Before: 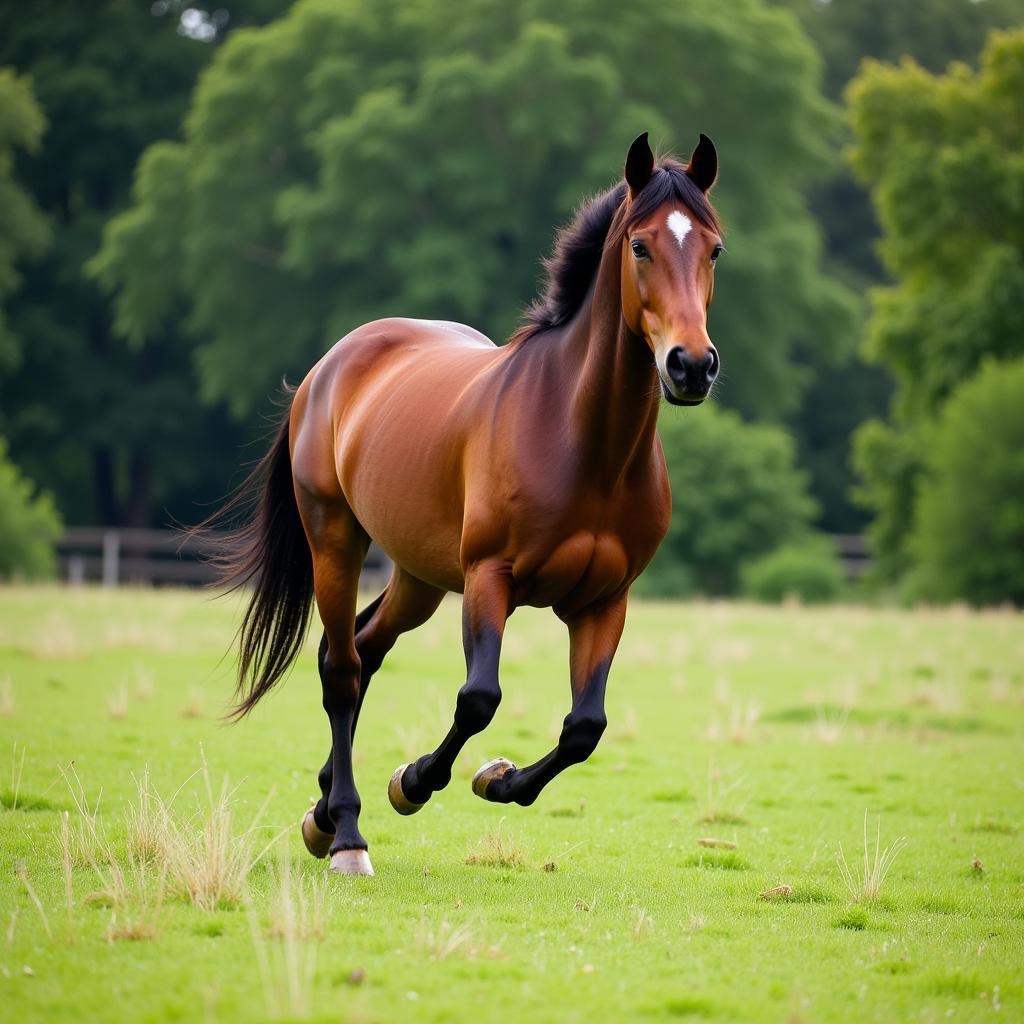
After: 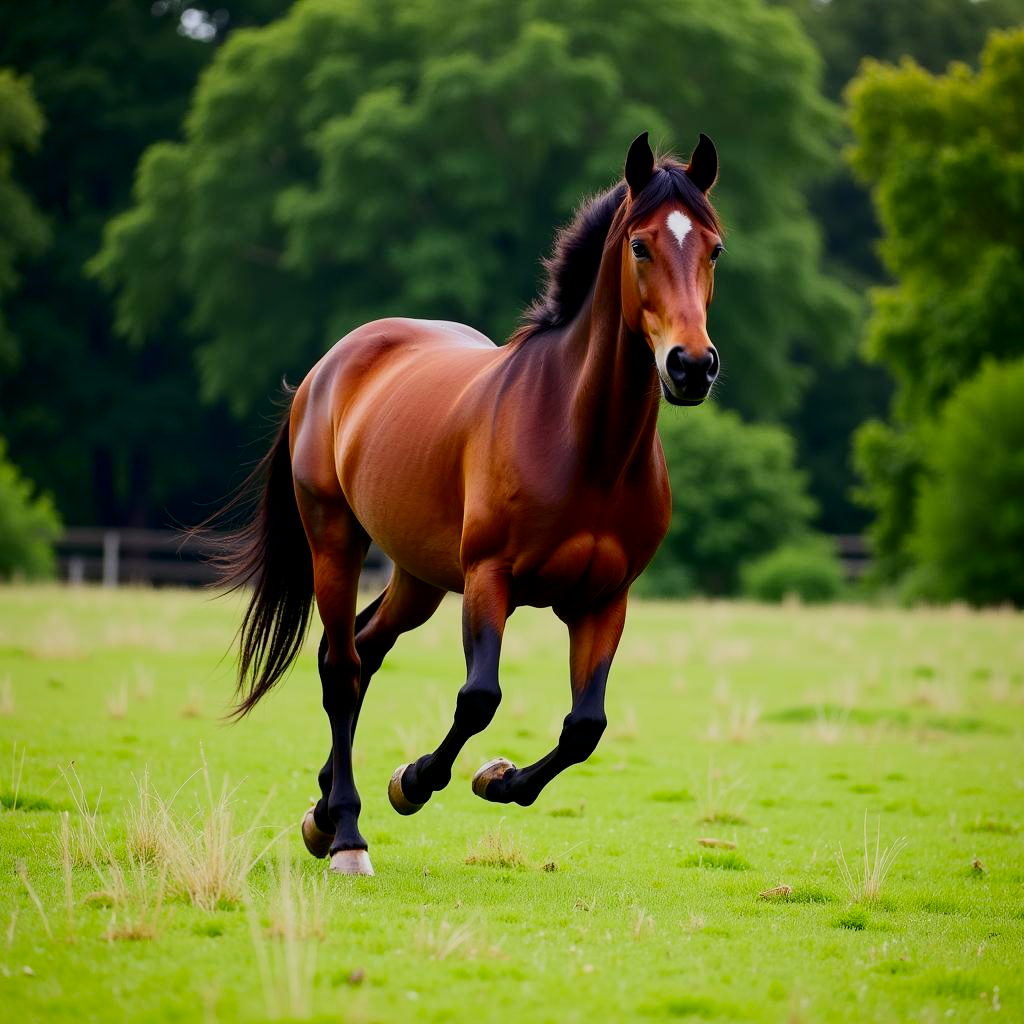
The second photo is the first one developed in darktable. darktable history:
contrast brightness saturation: contrast 0.191, brightness -0.105, saturation 0.214
filmic rgb: black relative exposure -8.03 EV, white relative exposure 4.02 EV, hardness 4.2, contrast 0.92, color science v6 (2022)
